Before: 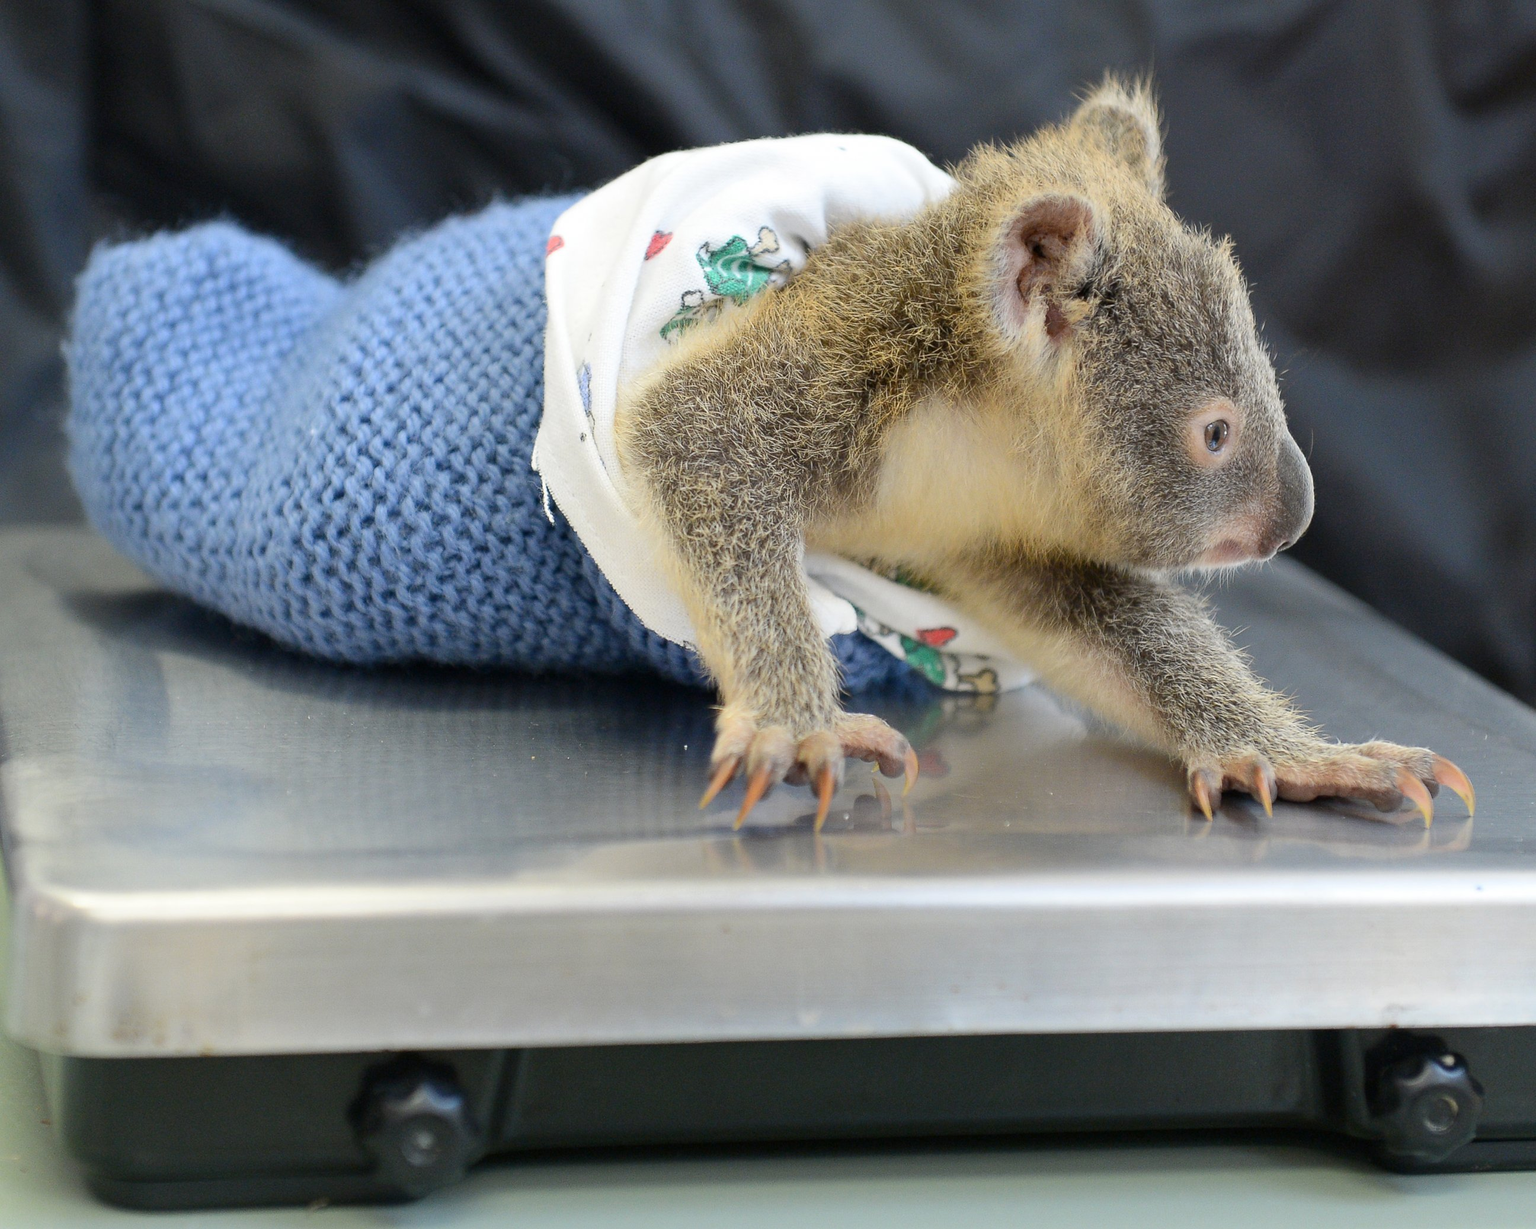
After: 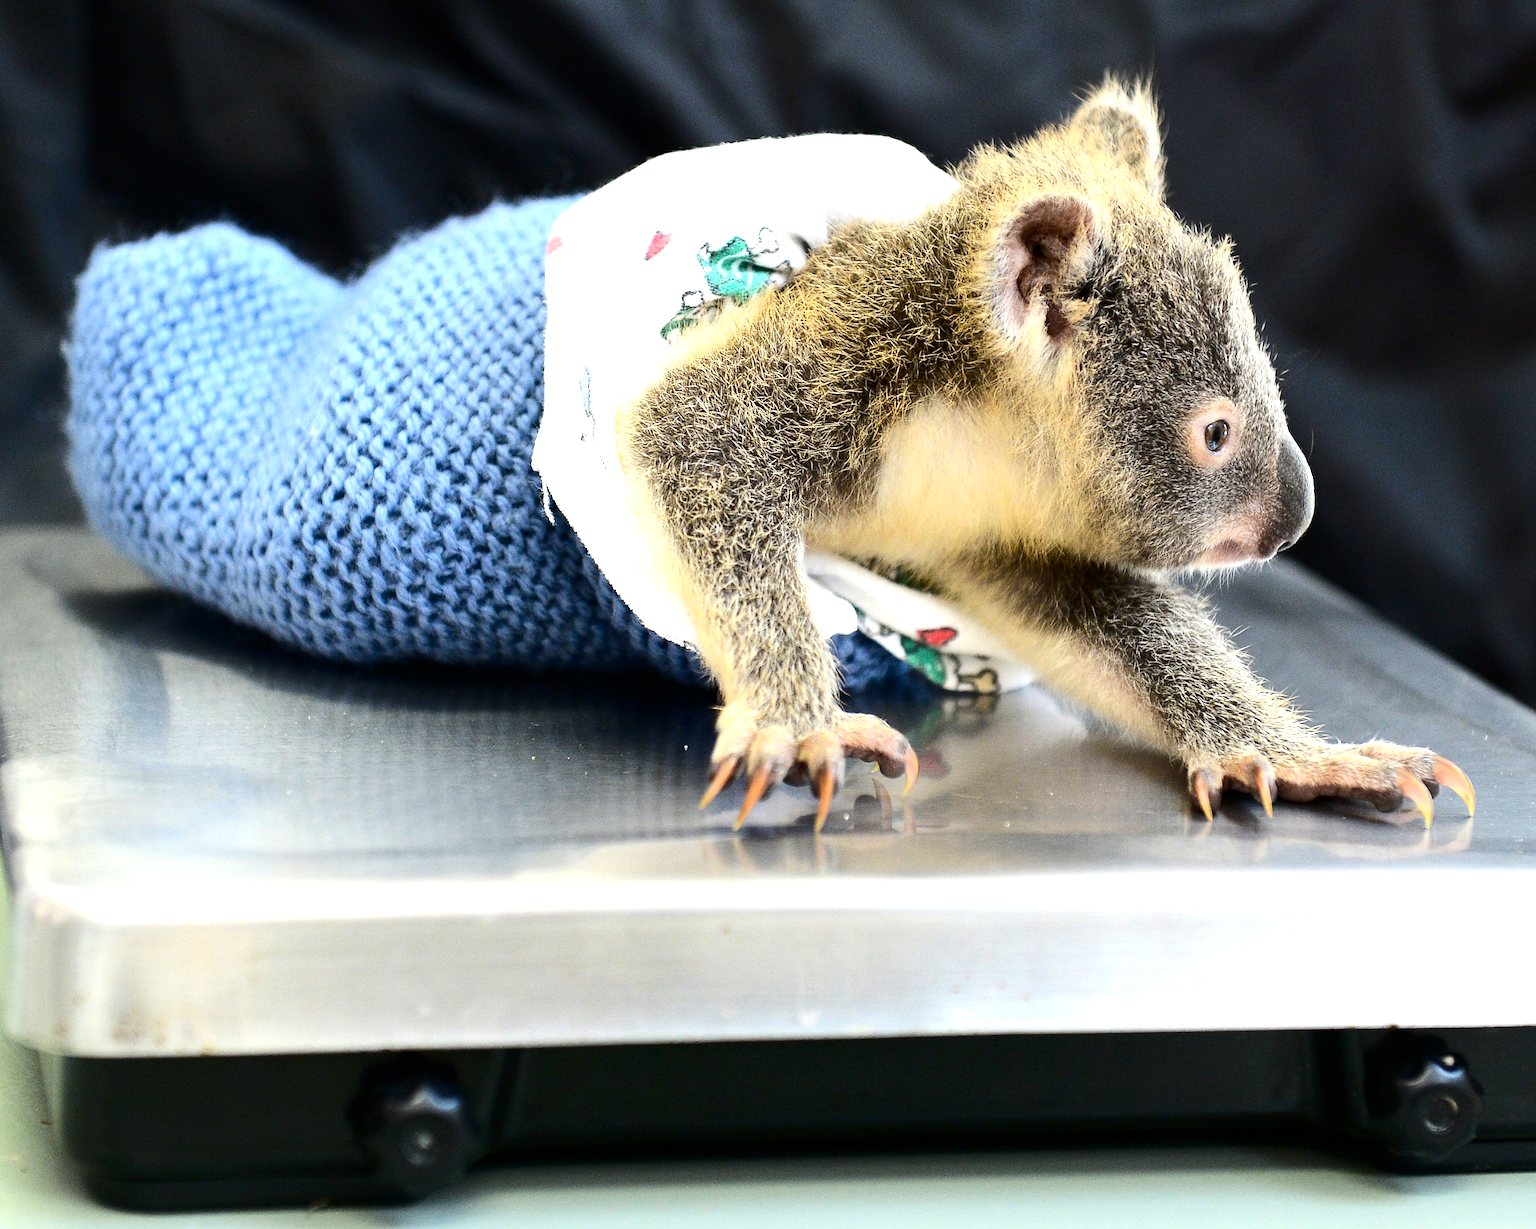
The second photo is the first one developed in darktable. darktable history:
contrast brightness saturation: contrast 0.133, brightness -0.058, saturation 0.153
tone equalizer: -8 EV -1.05 EV, -7 EV -0.974 EV, -6 EV -0.847 EV, -5 EV -0.574 EV, -3 EV 0.599 EV, -2 EV 0.867 EV, -1 EV 1.01 EV, +0 EV 1.07 EV, edges refinement/feathering 500, mask exposure compensation -1.57 EV, preserve details no
